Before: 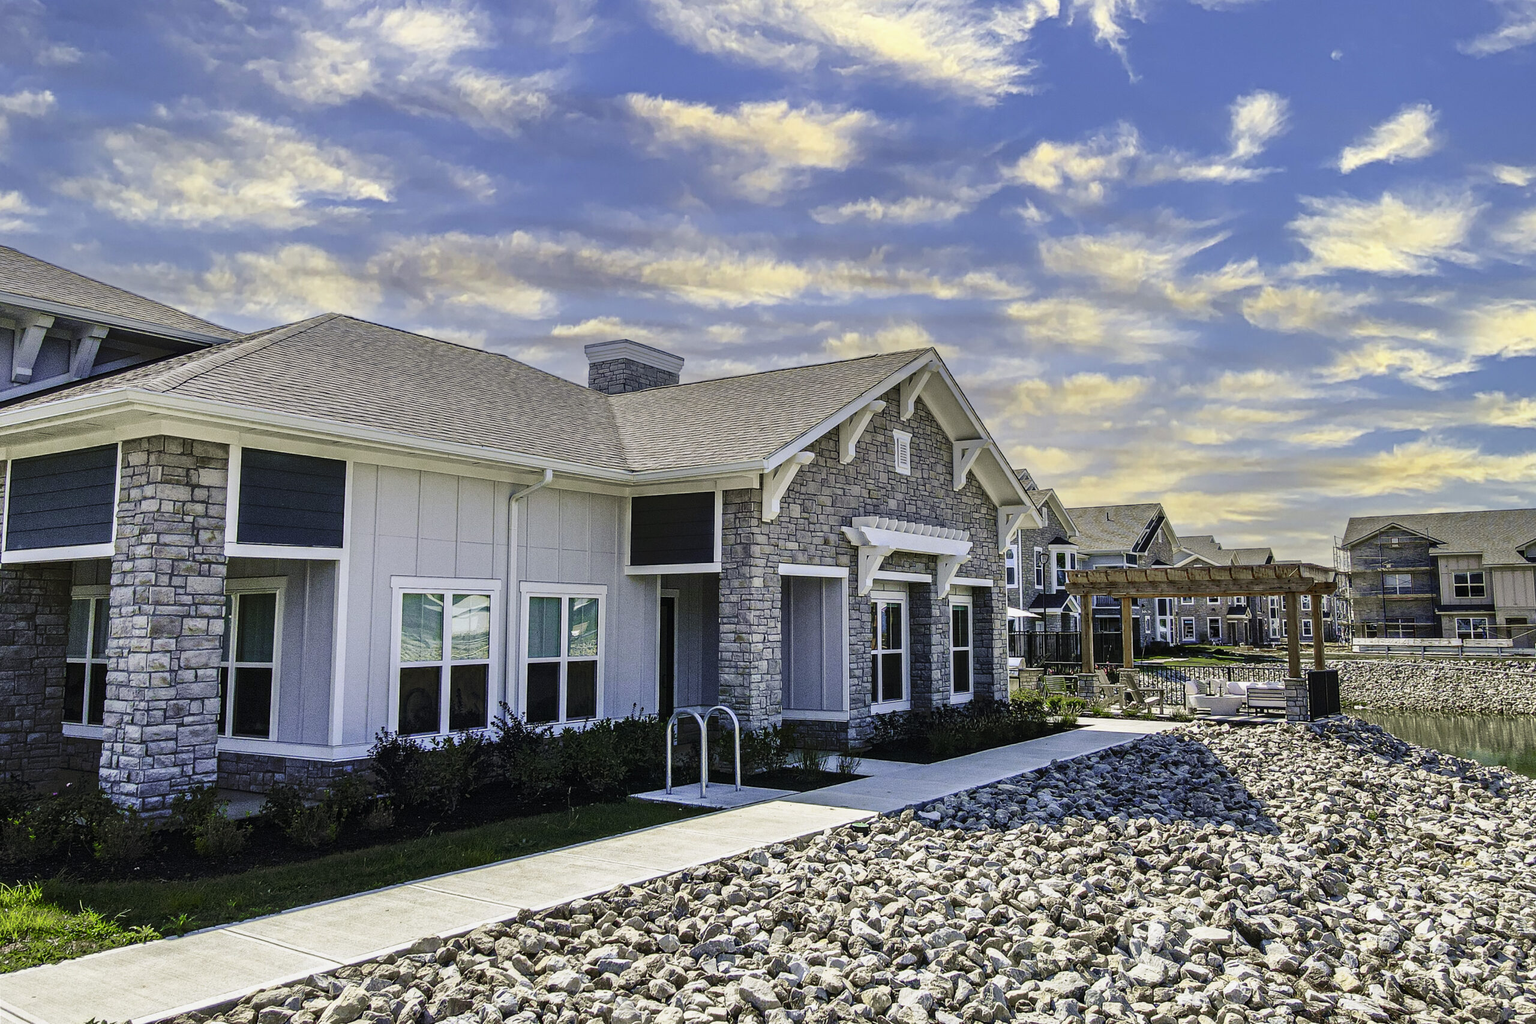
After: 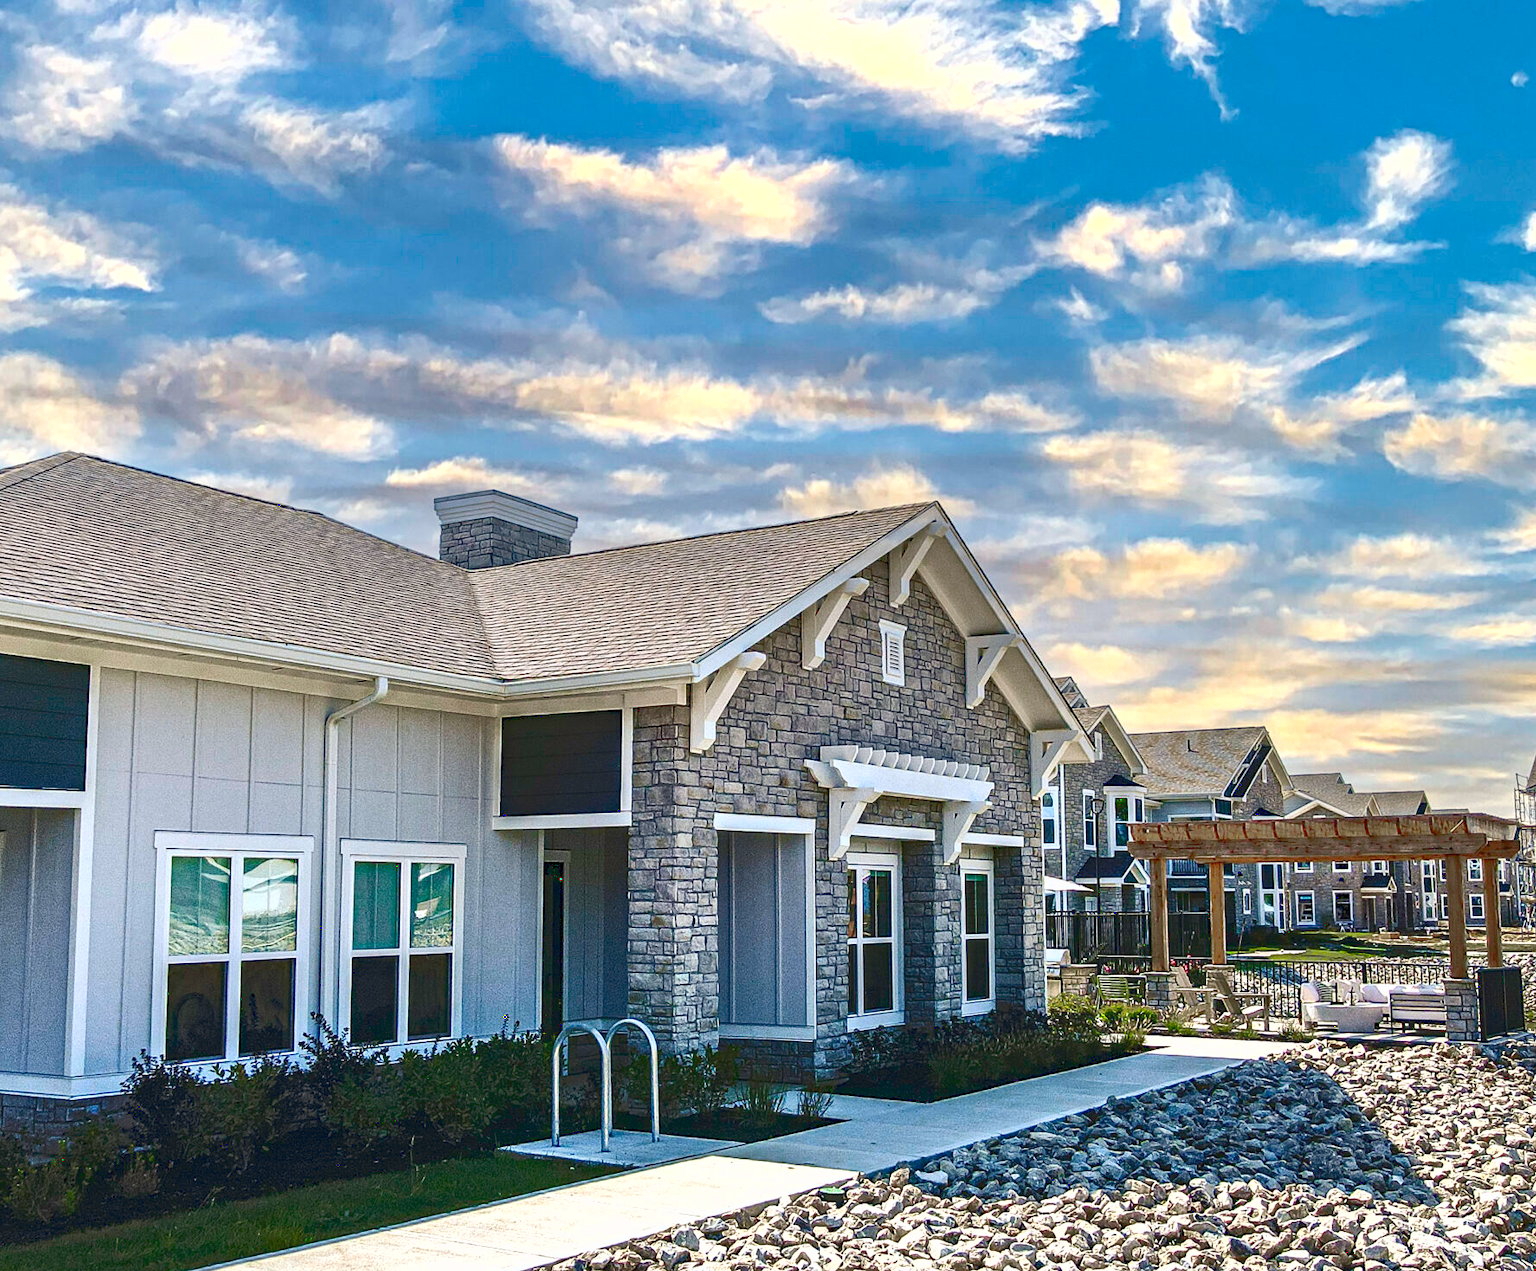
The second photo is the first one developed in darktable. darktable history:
crop: left 18.479%, right 12.2%, bottom 13.971%
tone curve: curves: ch0 [(0, 0.081) (0.483, 0.453) (0.881, 0.992)]
haze removal: compatibility mode true, adaptive false
